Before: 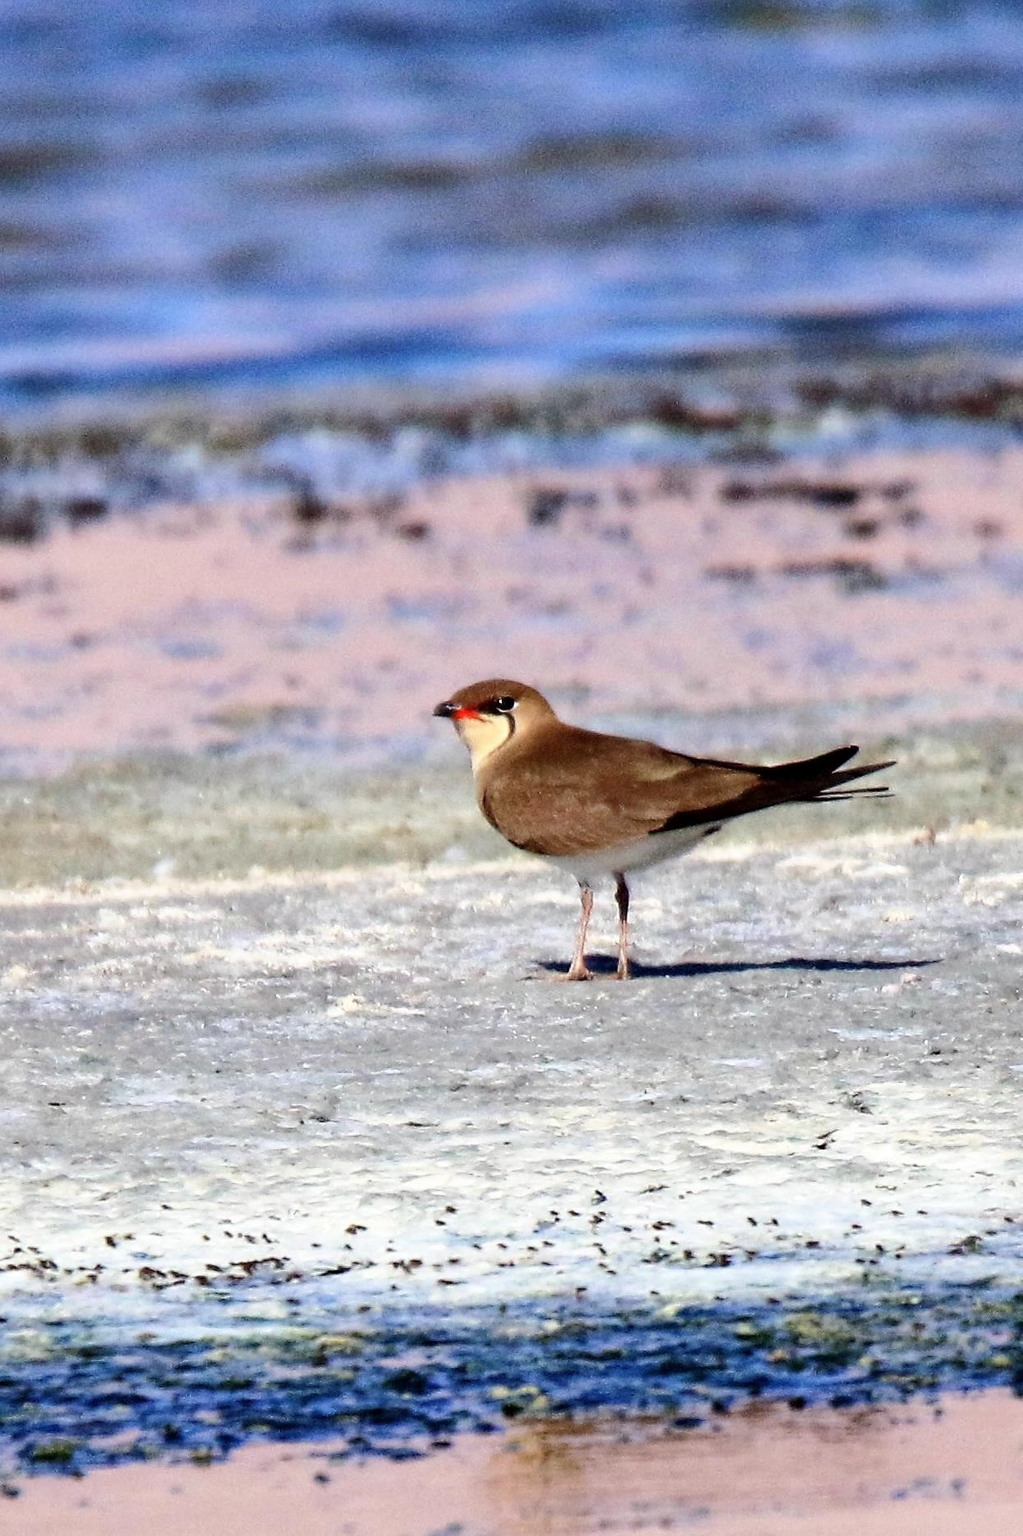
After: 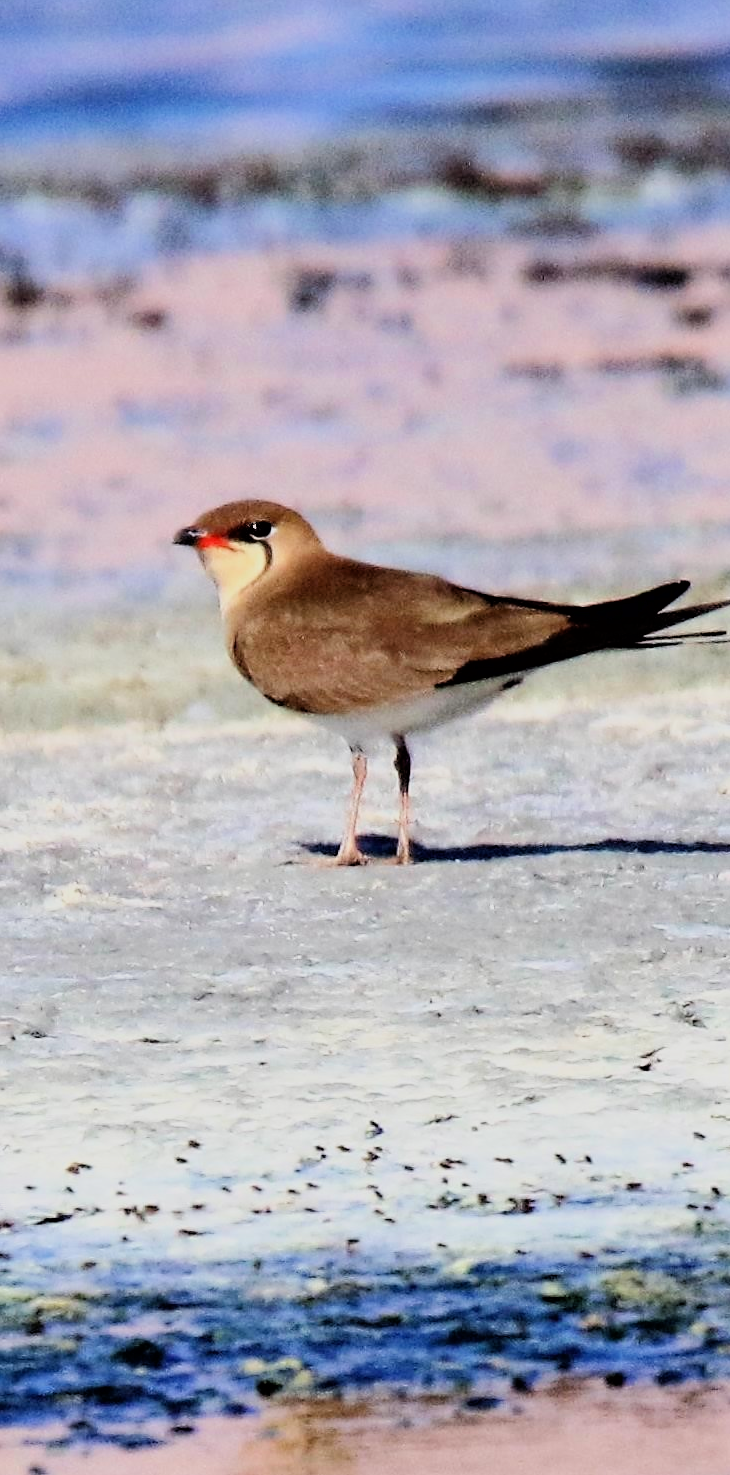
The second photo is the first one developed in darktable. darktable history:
crop and rotate: left 28.505%, top 17.492%, right 12.808%, bottom 3.456%
filmic rgb: black relative exposure -7.65 EV, white relative exposure 4.56 EV, hardness 3.61, color science v6 (2022)
tone equalizer: -8 EV -0.382 EV, -7 EV -0.362 EV, -6 EV -0.35 EV, -5 EV -0.194 EV, -3 EV 0.244 EV, -2 EV 0.327 EV, -1 EV 0.409 EV, +0 EV 0.44 EV
